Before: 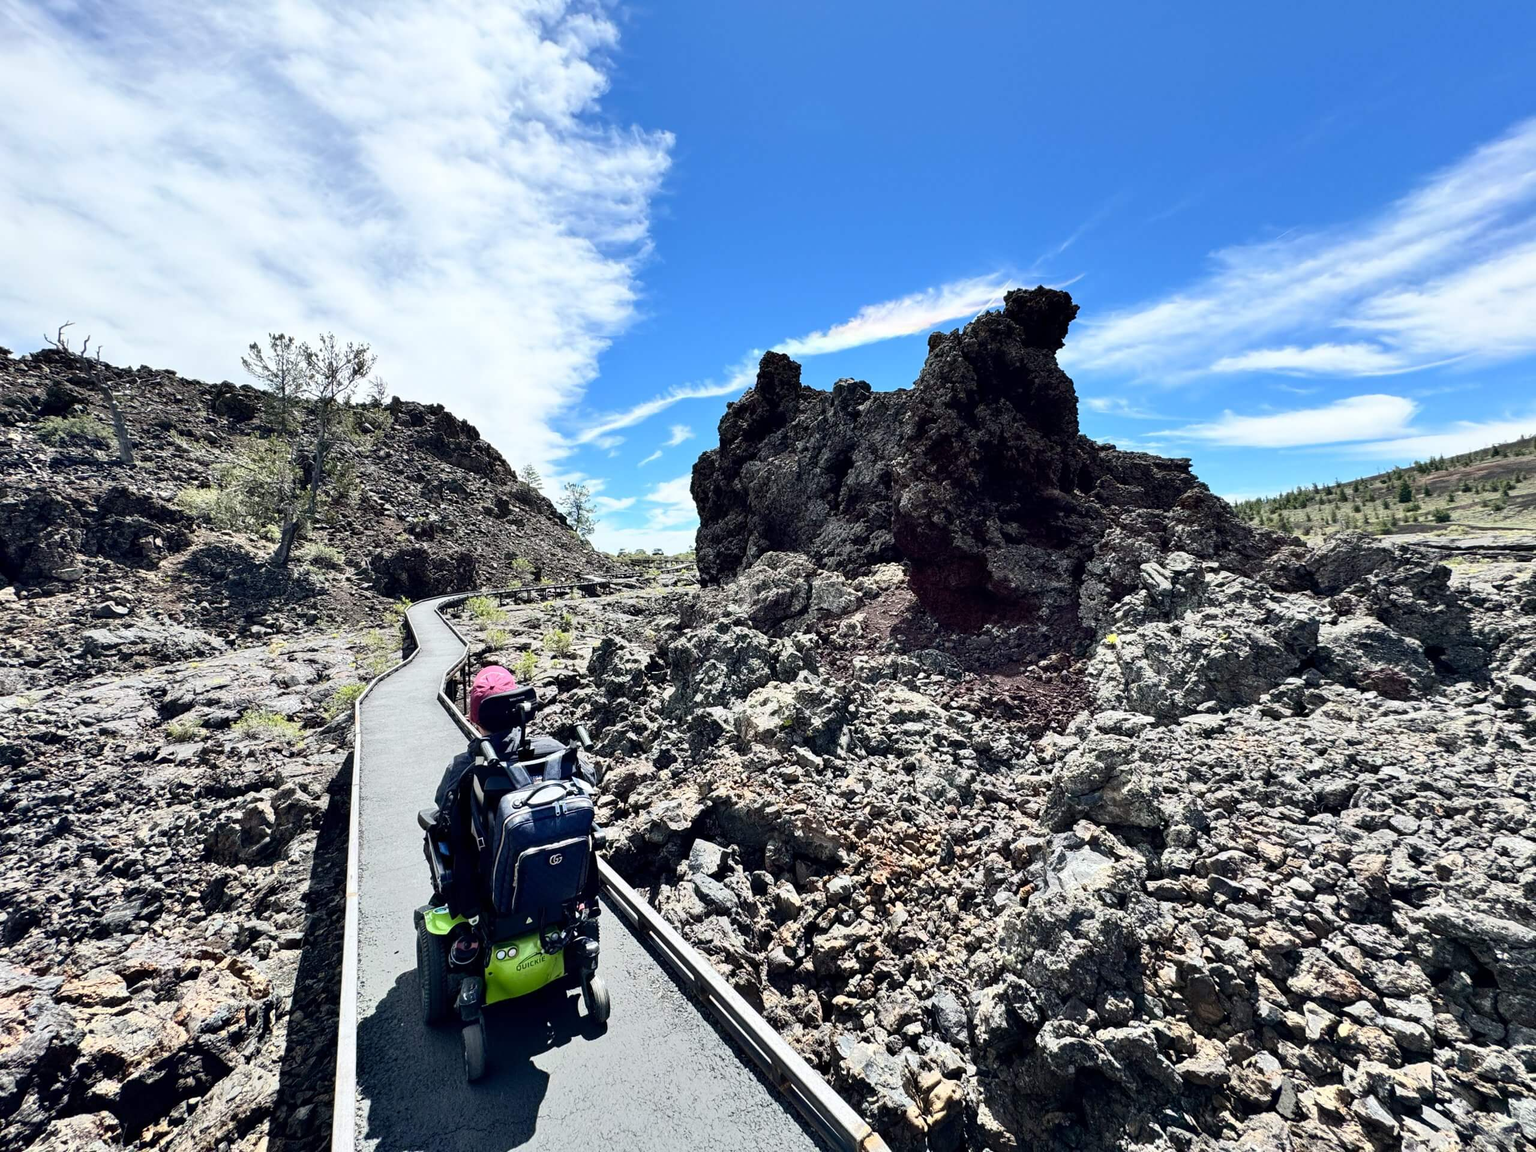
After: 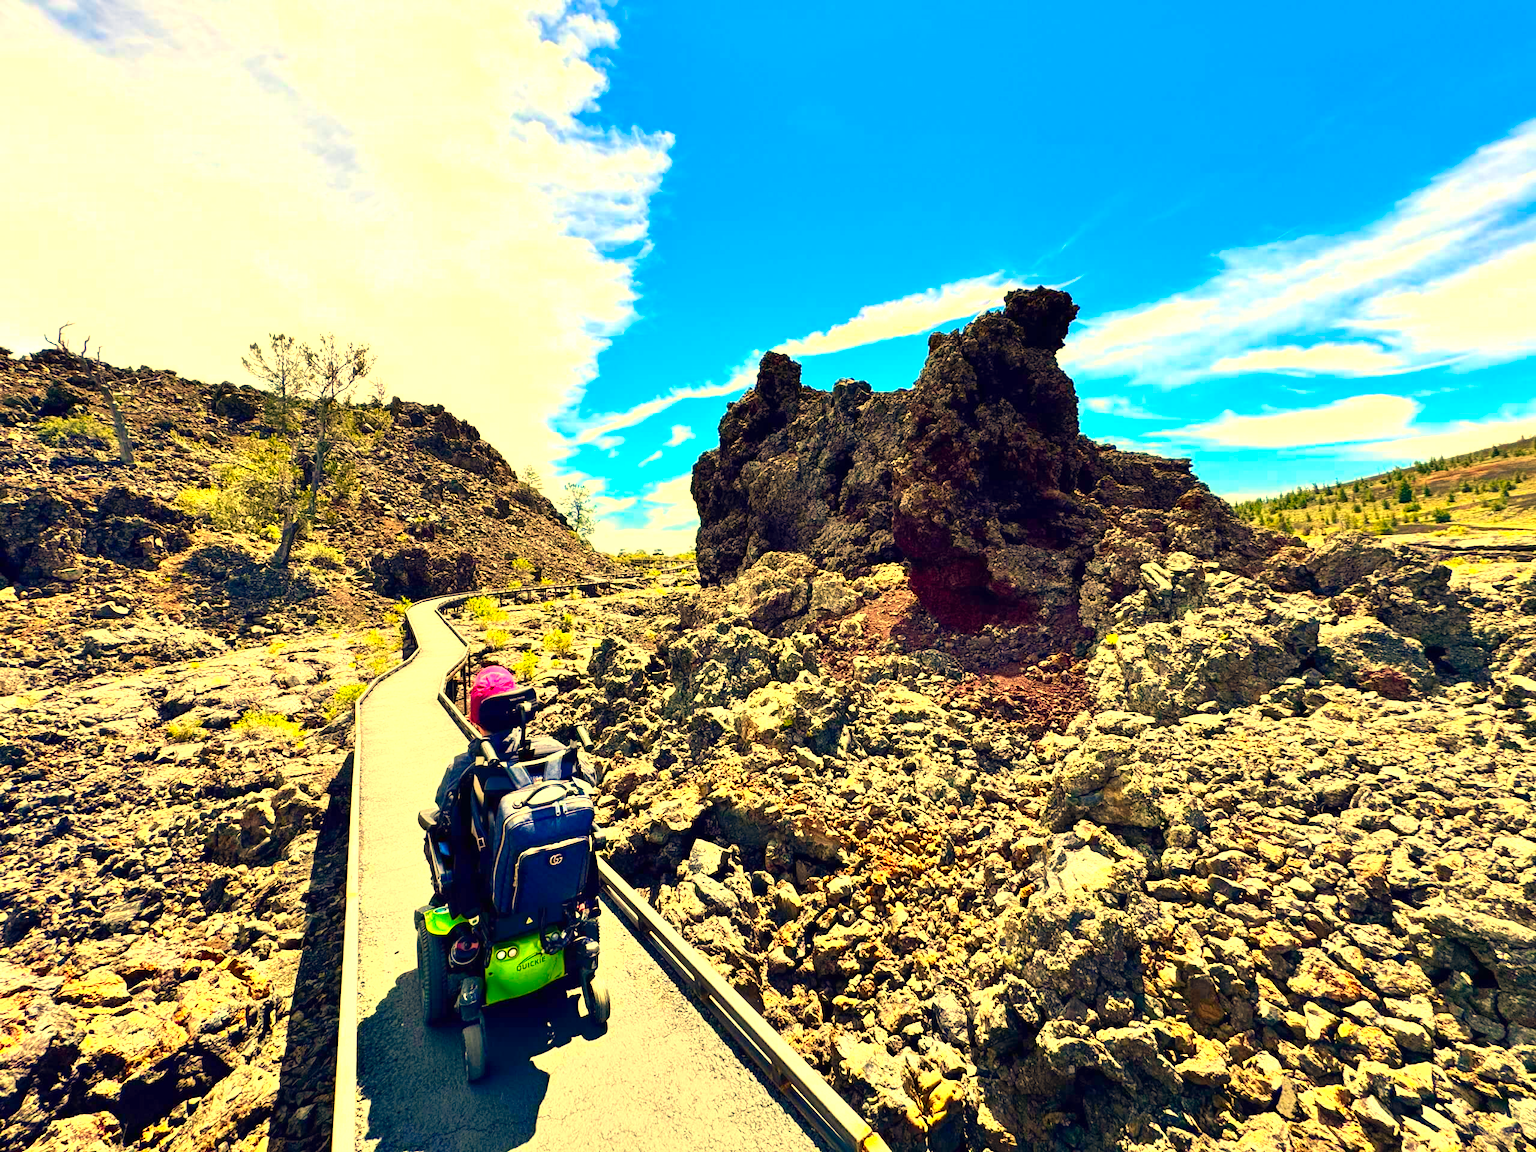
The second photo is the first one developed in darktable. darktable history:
exposure: black level correction 0, exposure 0.7 EV, compensate exposure bias true, compensate highlight preservation false
color correction: saturation 2.15
white balance: red 1.138, green 0.996, blue 0.812
